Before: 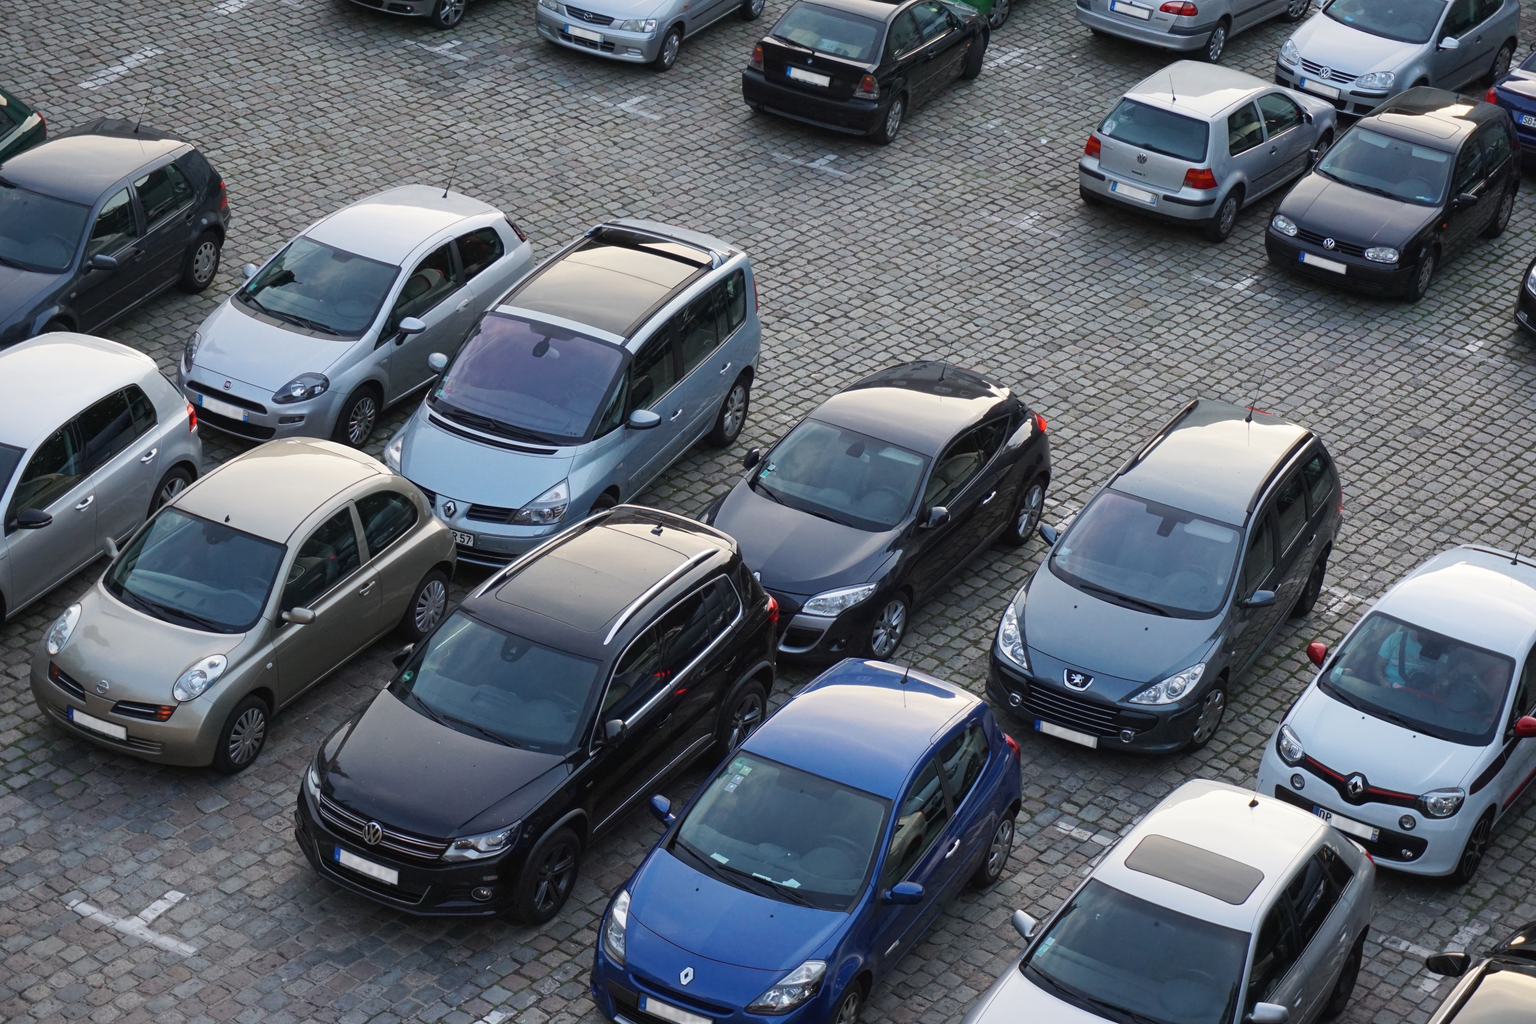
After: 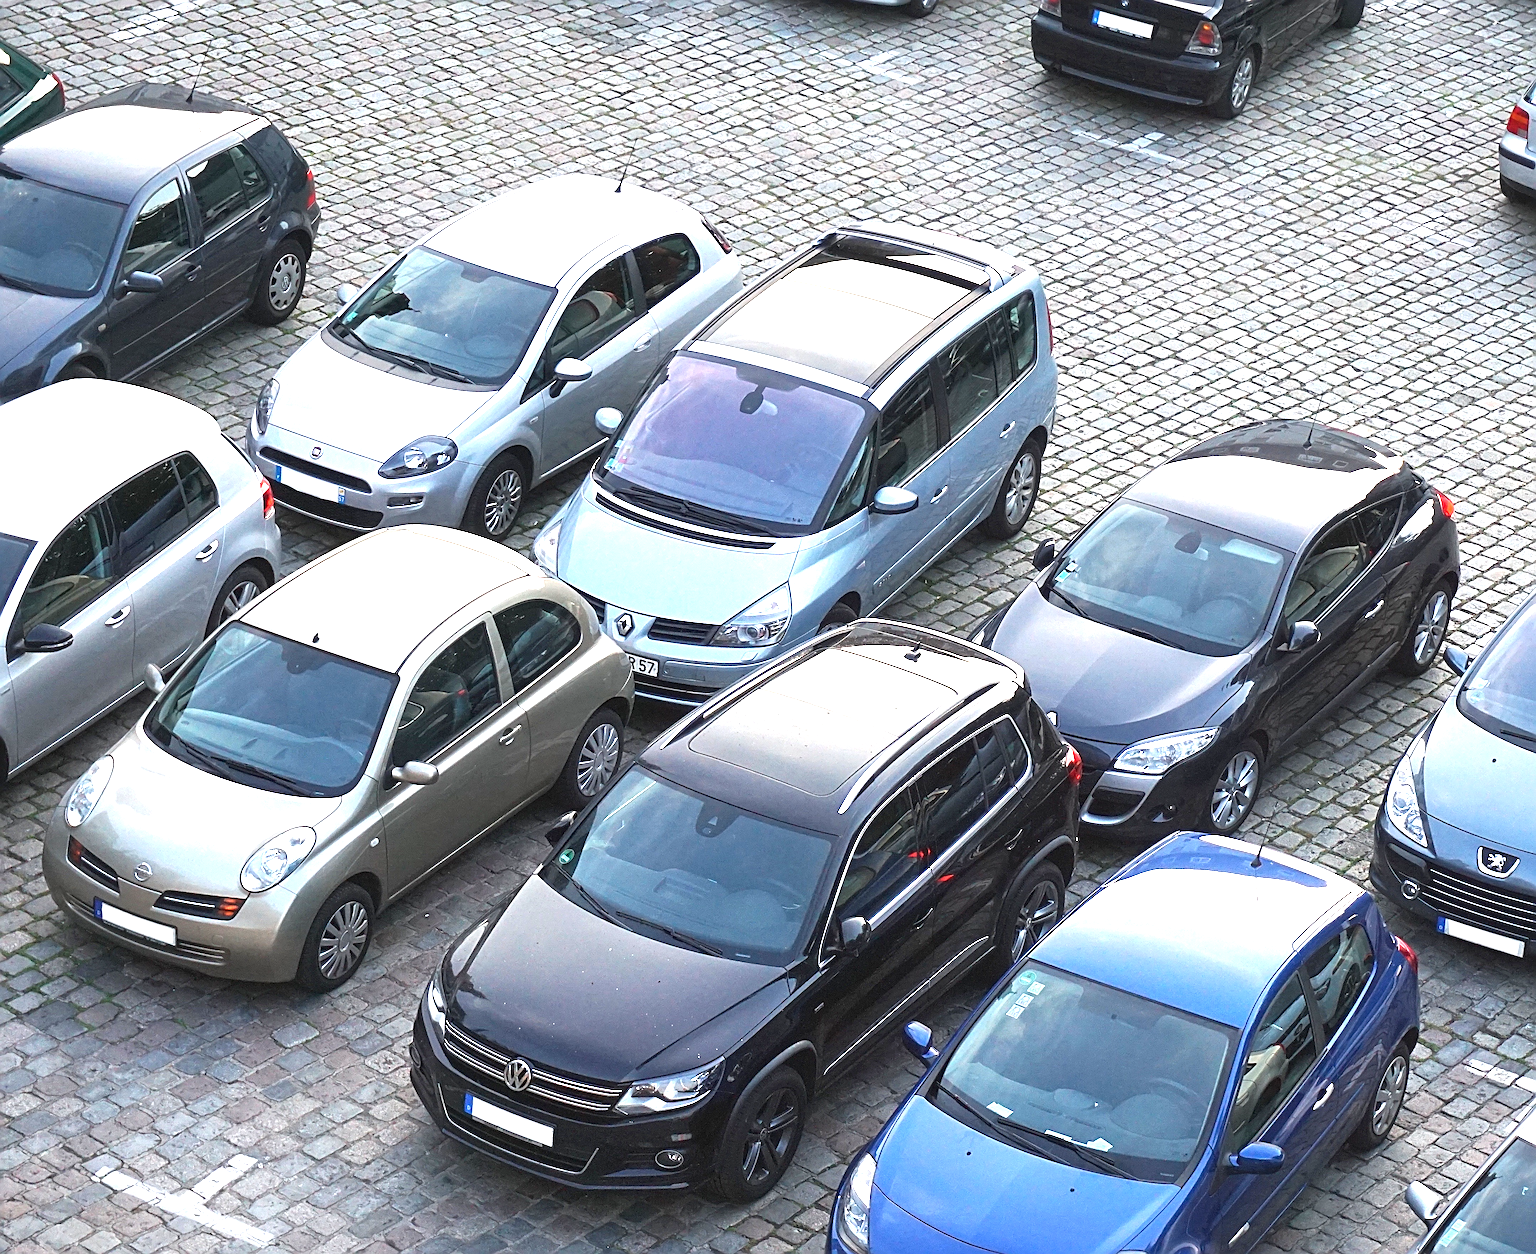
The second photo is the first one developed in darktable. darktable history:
exposure: black level correction 0, exposure 1.55 EV, compensate exposure bias true, compensate highlight preservation false
crop: top 5.803%, right 27.864%, bottom 5.804%
sharpen: radius 3.69, amount 0.928
